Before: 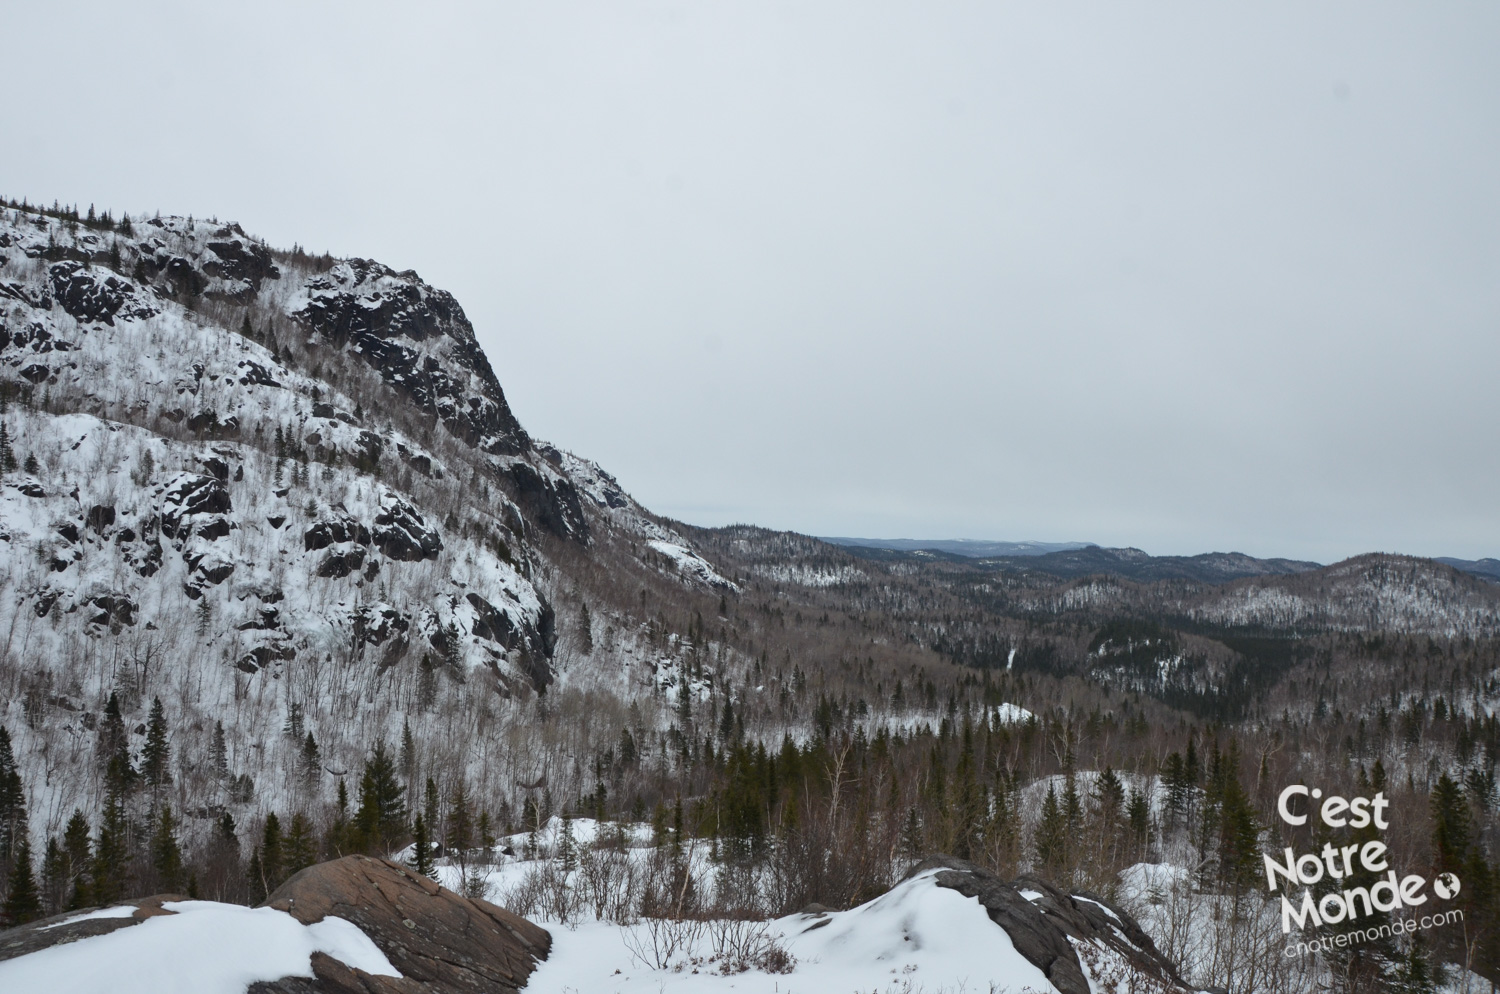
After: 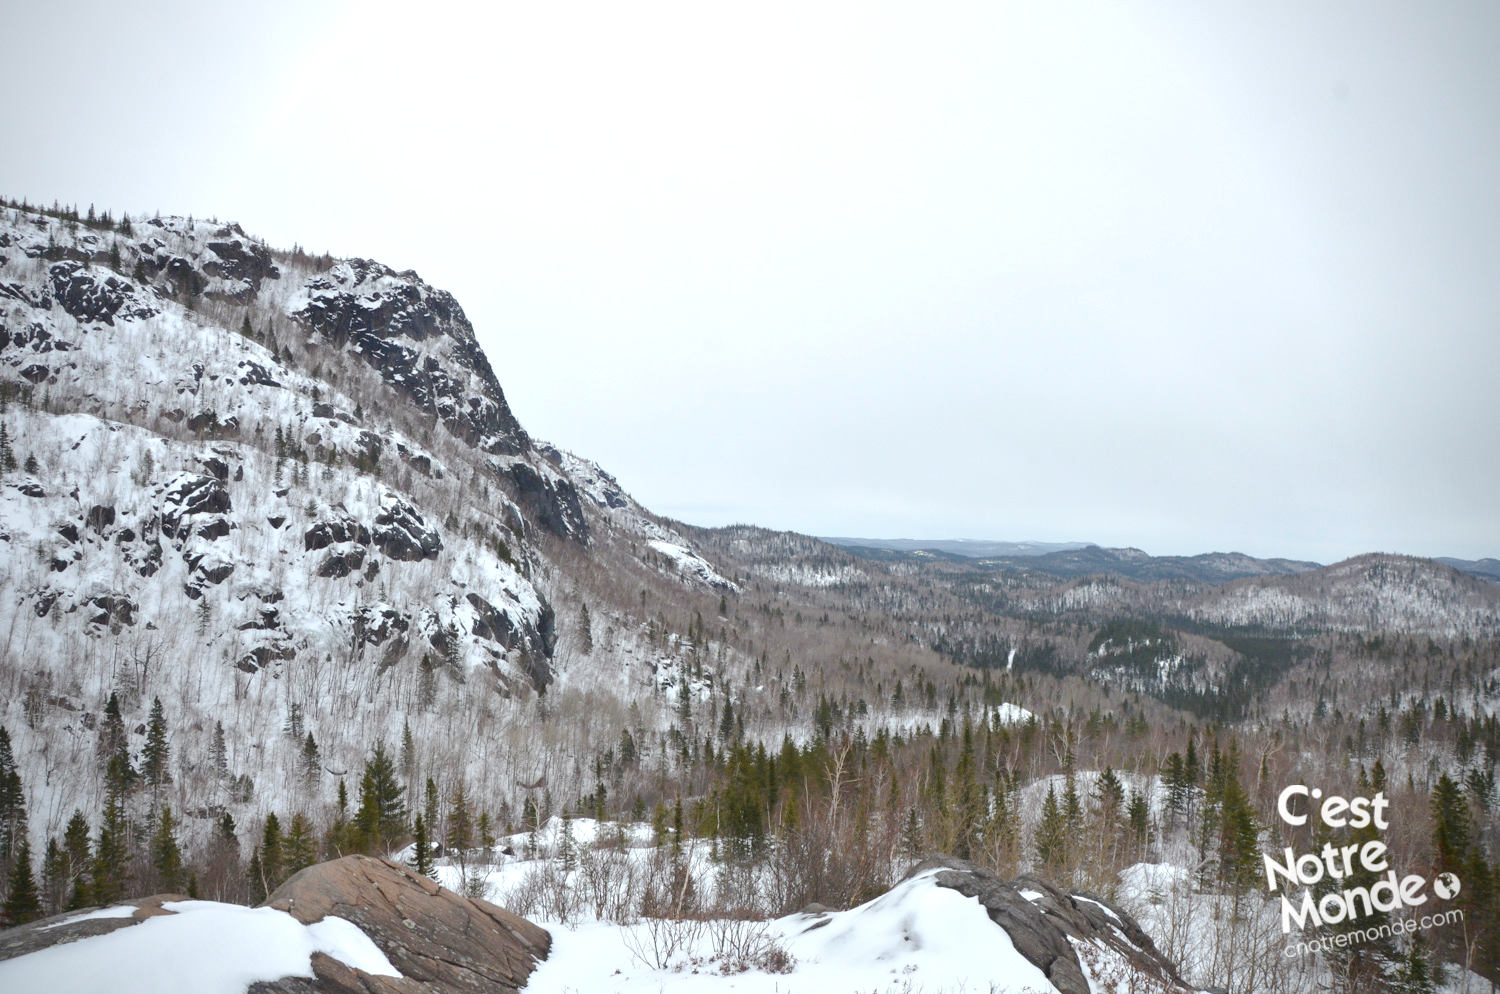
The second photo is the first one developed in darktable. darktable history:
vignetting: saturation 0, unbound false
base curve: curves: ch0 [(0, 0) (0.158, 0.273) (0.879, 0.895) (1, 1)], preserve colors none
exposure: exposure 1 EV, compensate highlight preservation false
shadows and highlights: radius 121.13, shadows 21.4, white point adjustment -9.72, highlights -14.39, soften with gaussian
